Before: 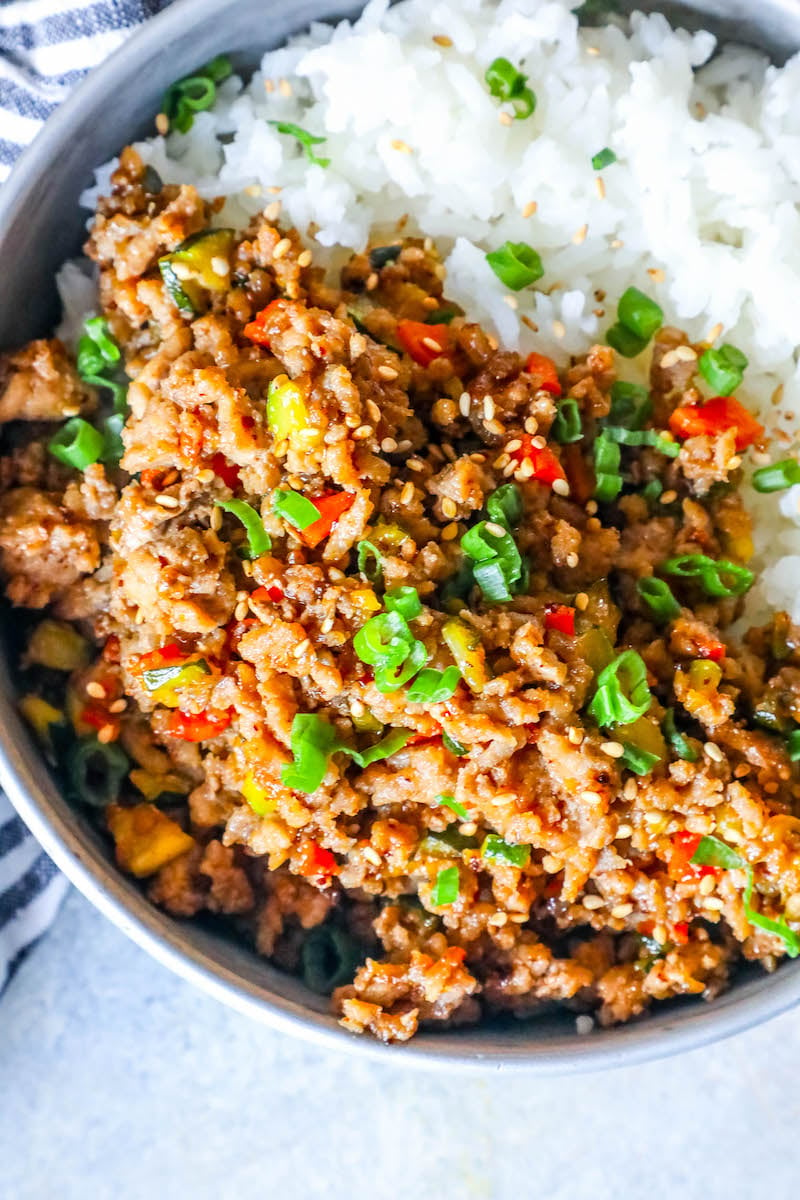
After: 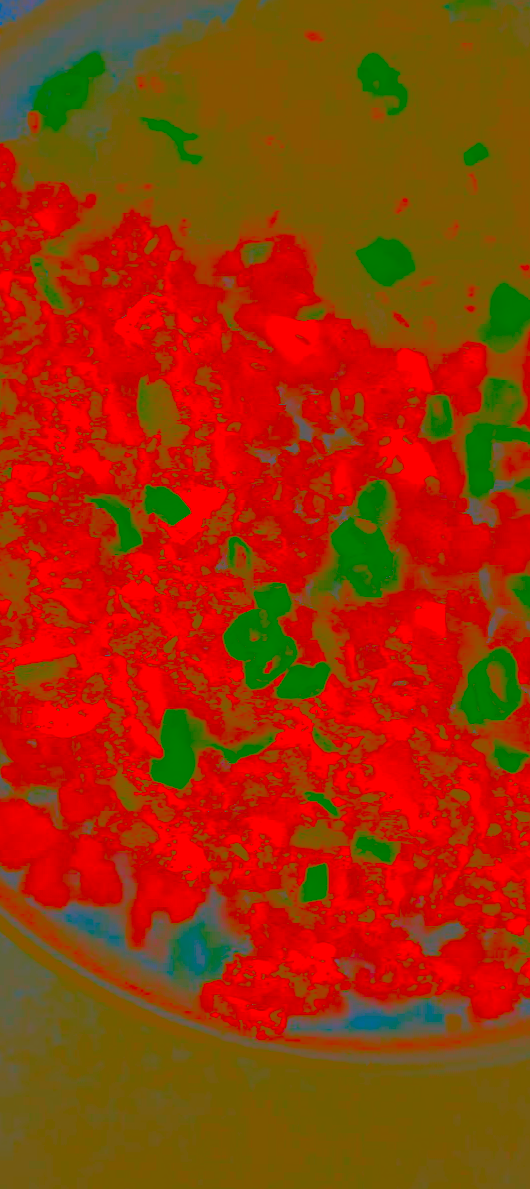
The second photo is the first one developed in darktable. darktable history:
rotate and perspective: rotation 0.192°, lens shift (horizontal) -0.015, crop left 0.005, crop right 0.996, crop top 0.006, crop bottom 0.99
crop and rotate: left 15.754%, right 17.579%
exposure: black level correction 0, exposure 1.1 EV, compensate highlight preservation false
white balance: red 1.123, blue 0.83
contrast brightness saturation: contrast -0.99, brightness -0.17, saturation 0.75
tone equalizer: -7 EV 0.15 EV, -6 EV 0.6 EV, -5 EV 1.15 EV, -4 EV 1.33 EV, -3 EV 1.15 EV, -2 EV 0.6 EV, -1 EV 0.15 EV, mask exposure compensation -0.5 EV
color balance rgb: perceptual saturation grading › global saturation 20%, global vibrance 20%
